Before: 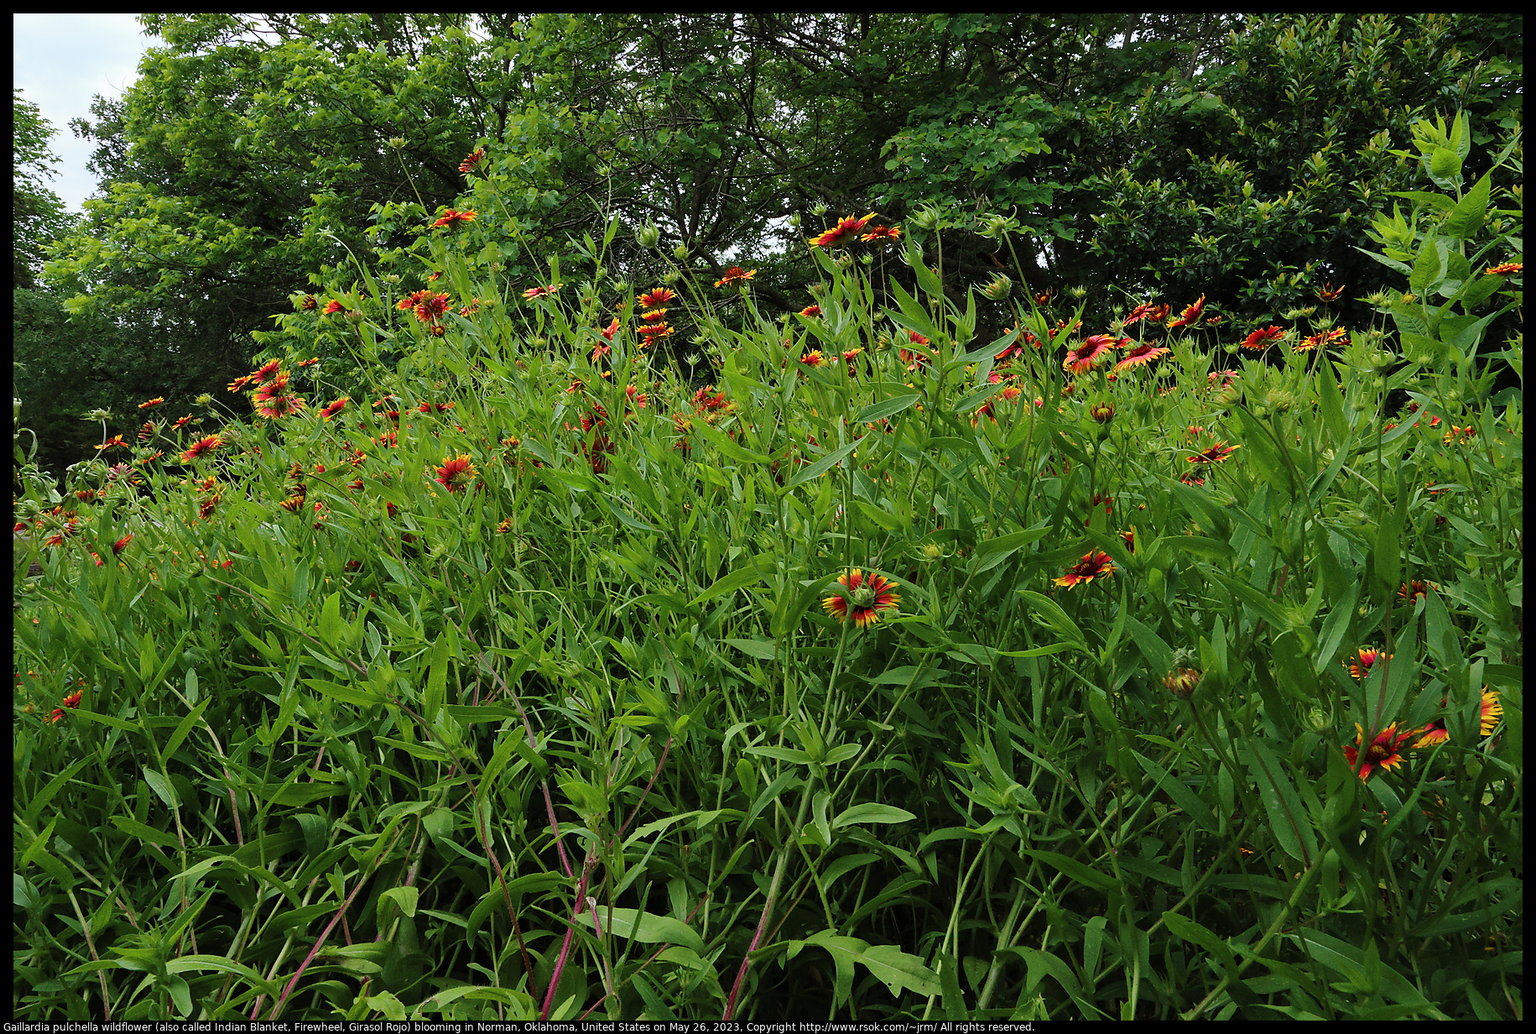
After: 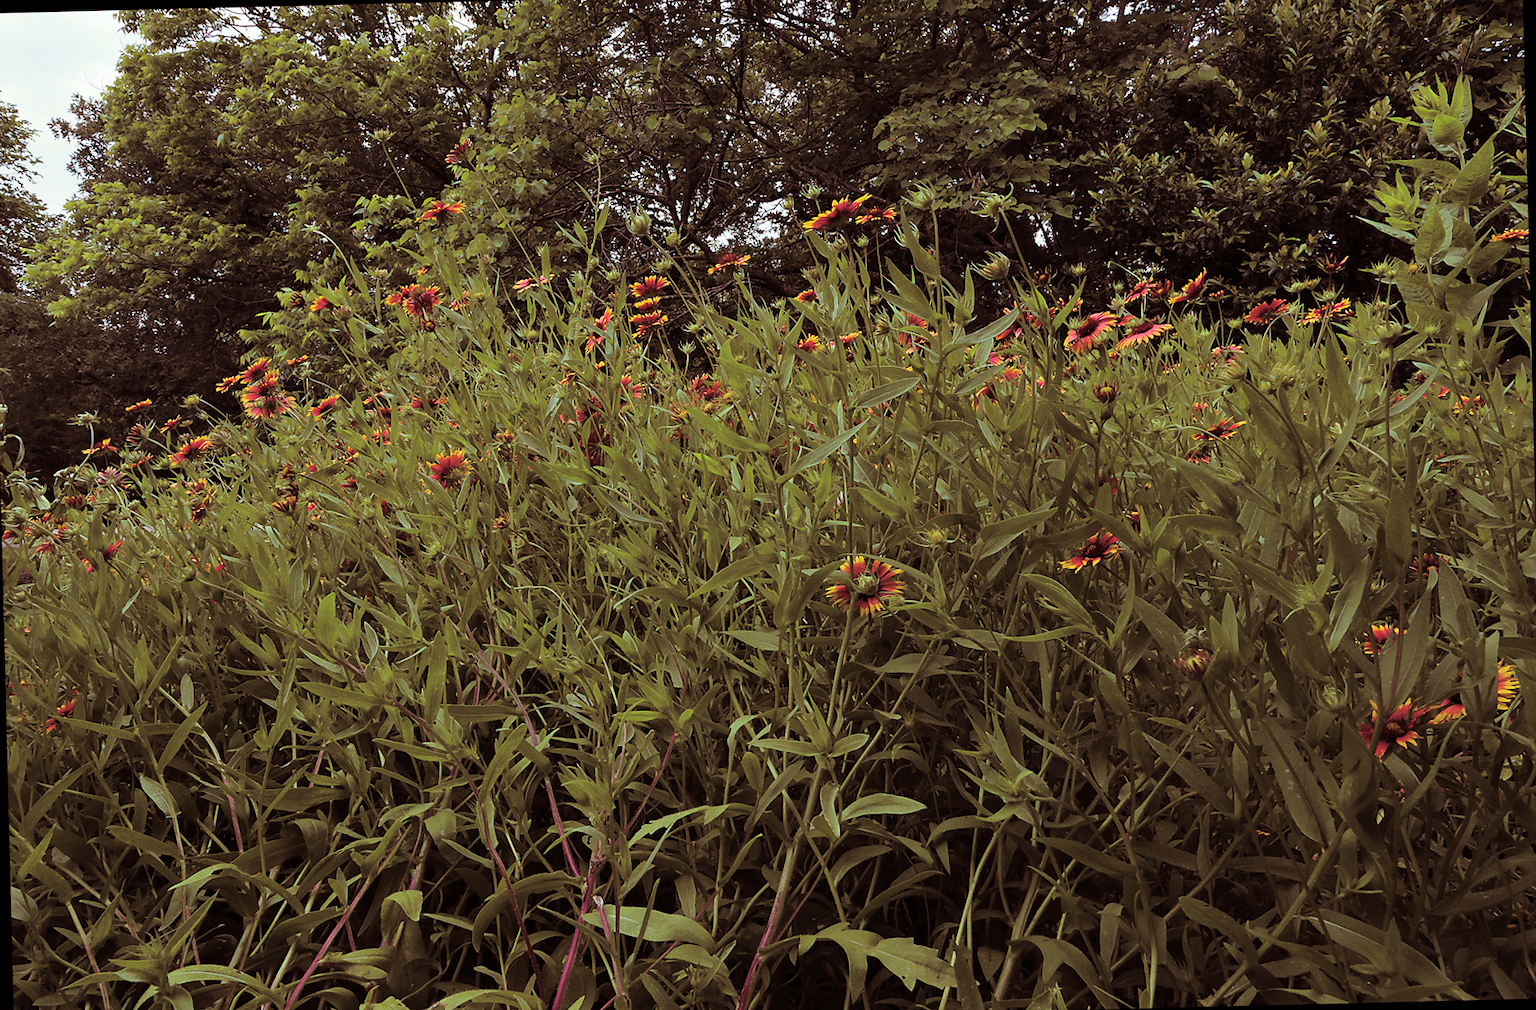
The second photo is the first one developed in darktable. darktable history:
rotate and perspective: rotation -1.42°, crop left 0.016, crop right 0.984, crop top 0.035, crop bottom 0.965
split-toning: on, module defaults
